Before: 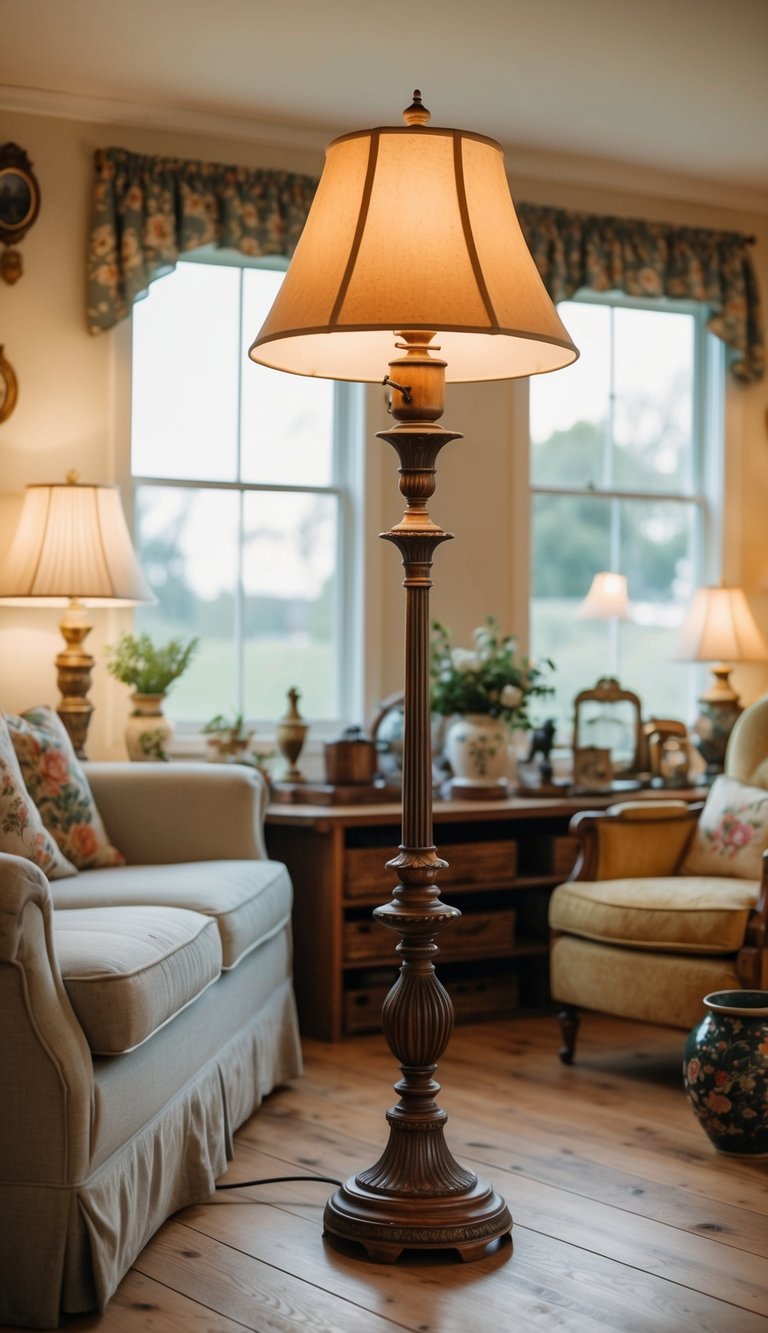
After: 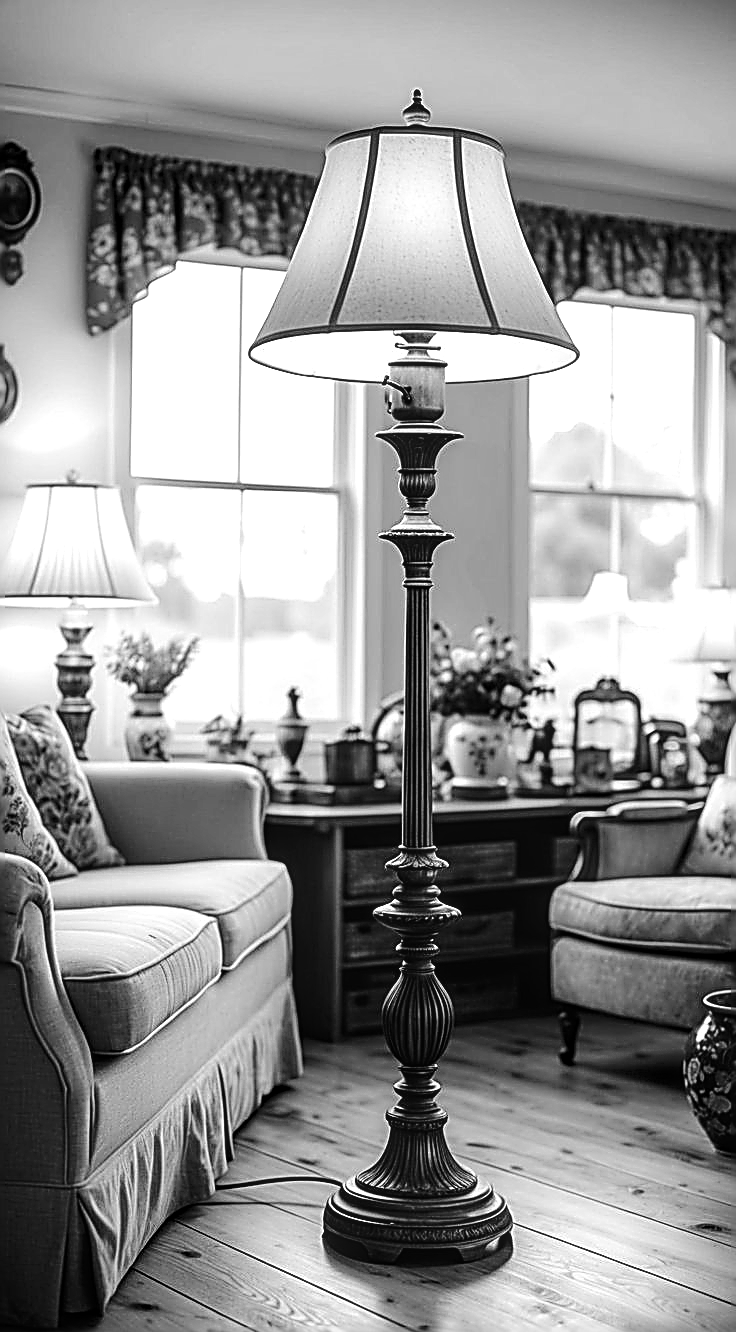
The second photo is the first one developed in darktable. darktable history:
crop: right 4.126%, bottom 0.031%
exposure: black level correction 0, exposure 0.7 EV, compensate exposure bias true, compensate highlight preservation false
monochrome: a -6.99, b 35.61, size 1.4
tone curve: curves: ch0 [(0, 0) (0.106, 0.026) (0.275, 0.155) (0.392, 0.314) (0.513, 0.481) (0.657, 0.667) (1, 1)]; ch1 [(0, 0) (0.5, 0.511) (0.536, 0.579) (0.587, 0.69) (1, 1)]; ch2 [(0, 0) (0.5, 0.5) (0.55, 0.552) (0.625, 0.699) (1, 1)], color space Lab, independent channels, preserve colors none
local contrast: on, module defaults
sharpen: amount 2
